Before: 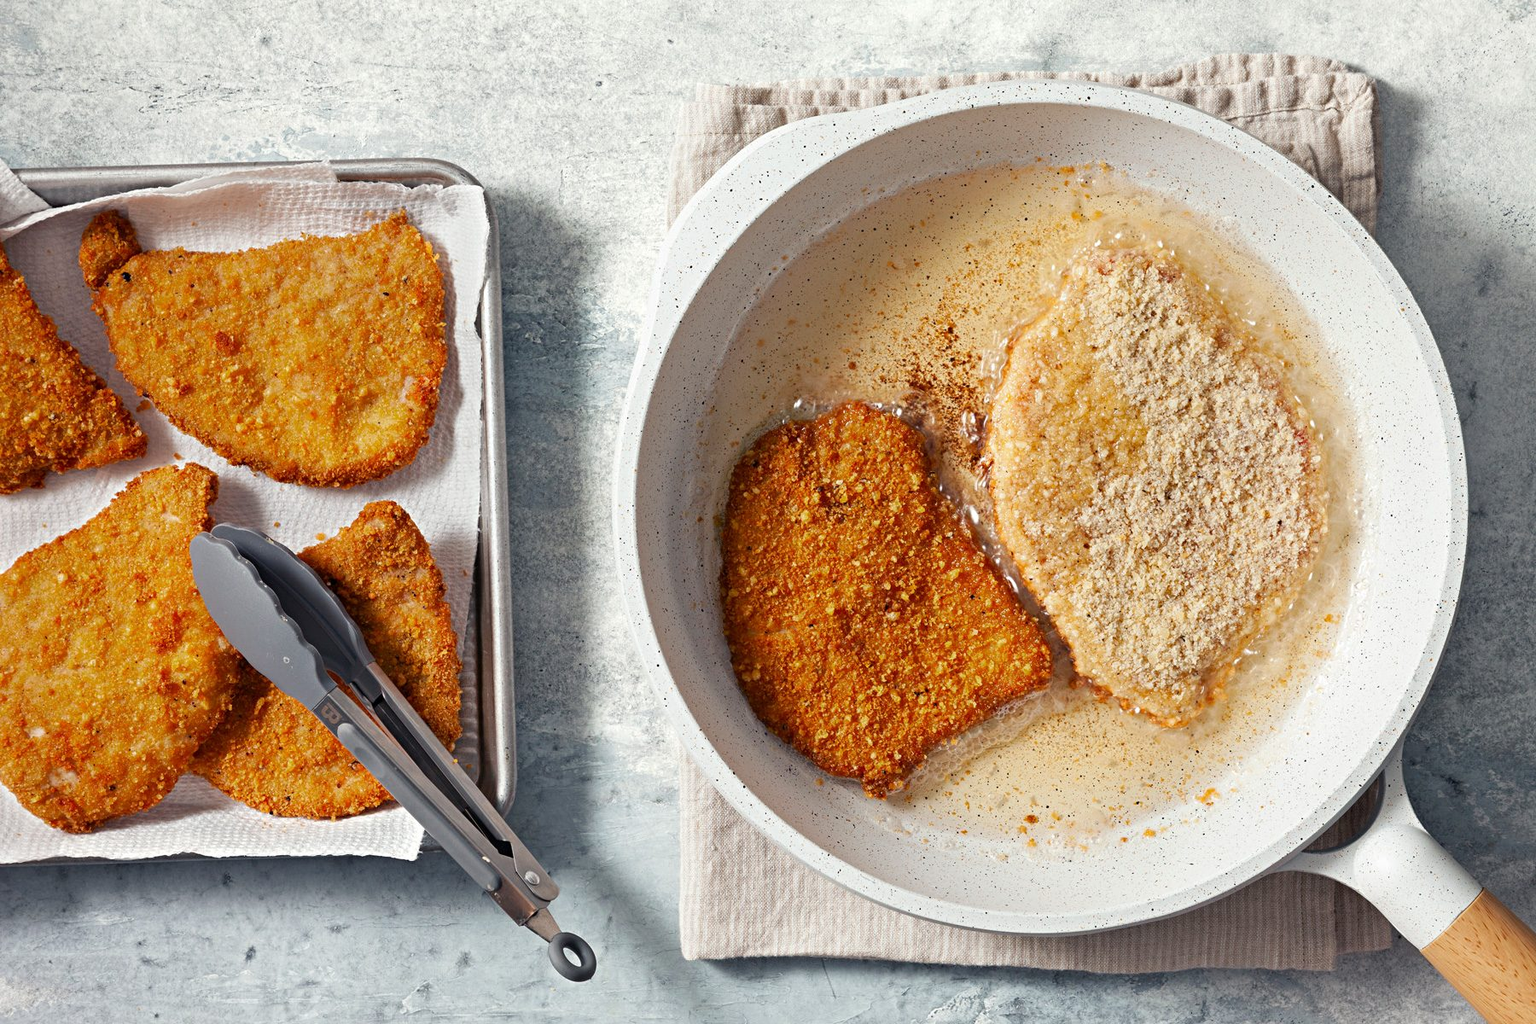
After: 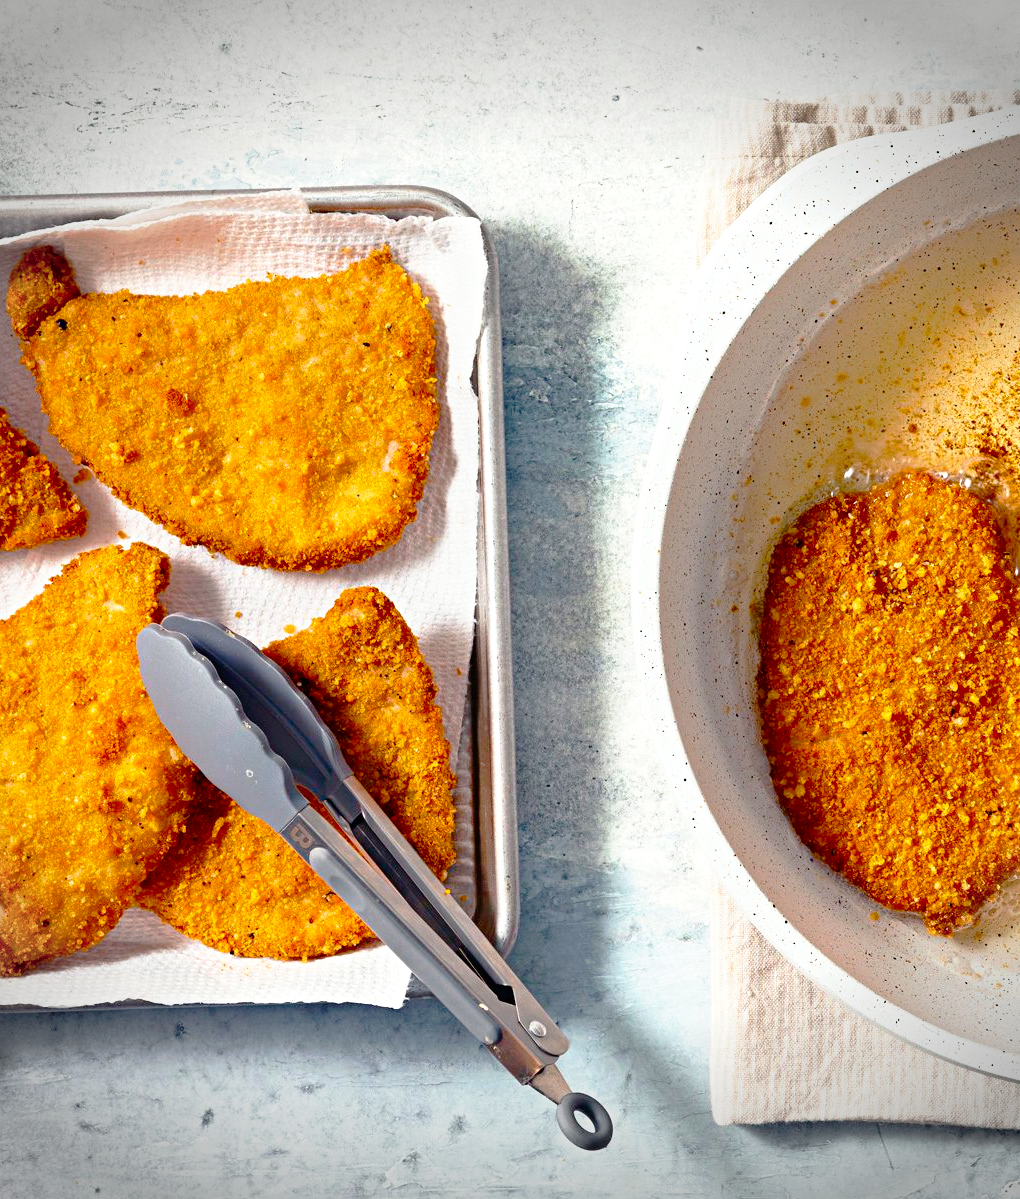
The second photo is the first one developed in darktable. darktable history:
color balance rgb: shadows lift › hue 85.13°, power › hue 330°, perceptual saturation grading › global saturation 10.267%, global vibrance 50.738%
exposure: exposure 0.203 EV, compensate highlight preservation false
tone curve: curves: ch0 [(0, 0) (0.003, 0.007) (0.011, 0.011) (0.025, 0.021) (0.044, 0.04) (0.069, 0.07) (0.1, 0.129) (0.136, 0.187) (0.177, 0.254) (0.224, 0.325) (0.277, 0.398) (0.335, 0.461) (0.399, 0.513) (0.468, 0.571) (0.543, 0.624) (0.623, 0.69) (0.709, 0.777) (0.801, 0.86) (0.898, 0.953) (1, 1)], preserve colors none
crop: left 4.815%, right 38.478%
vignetting: fall-off start 88.72%, fall-off radius 43.8%, brightness -0.575, width/height ratio 1.164
tone equalizer: on, module defaults
contrast brightness saturation: contrast 0.149, brightness -0.014, saturation 0.097
